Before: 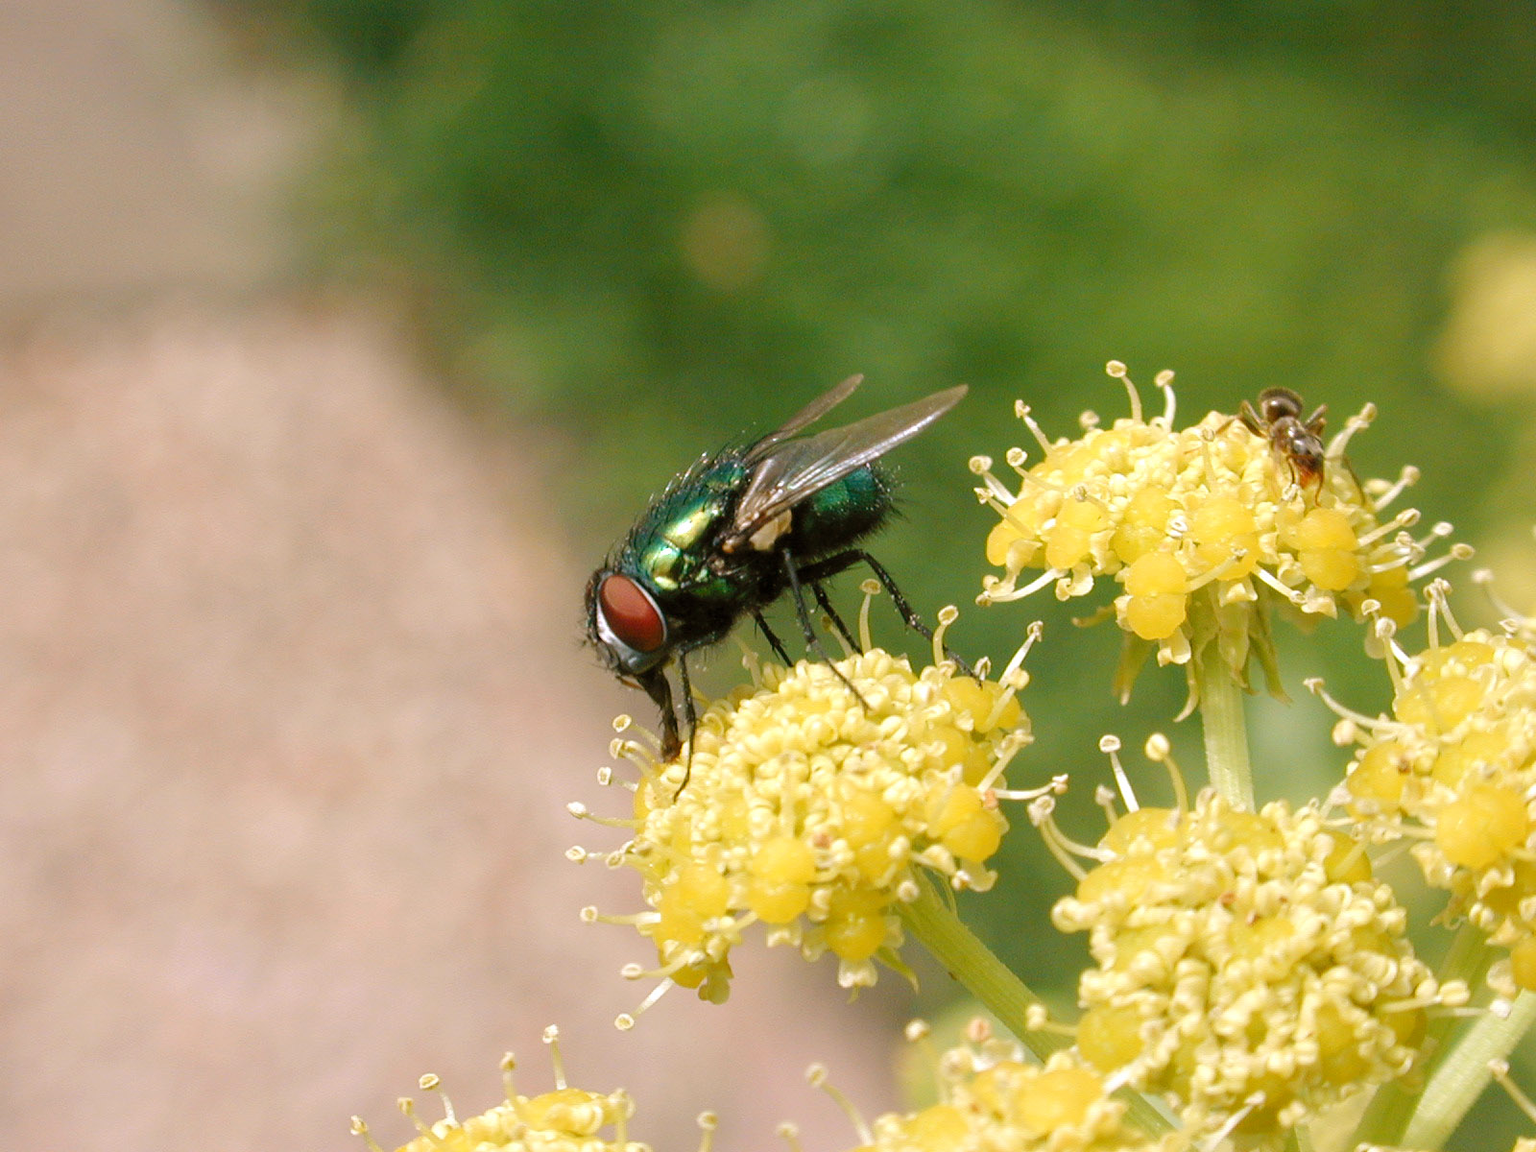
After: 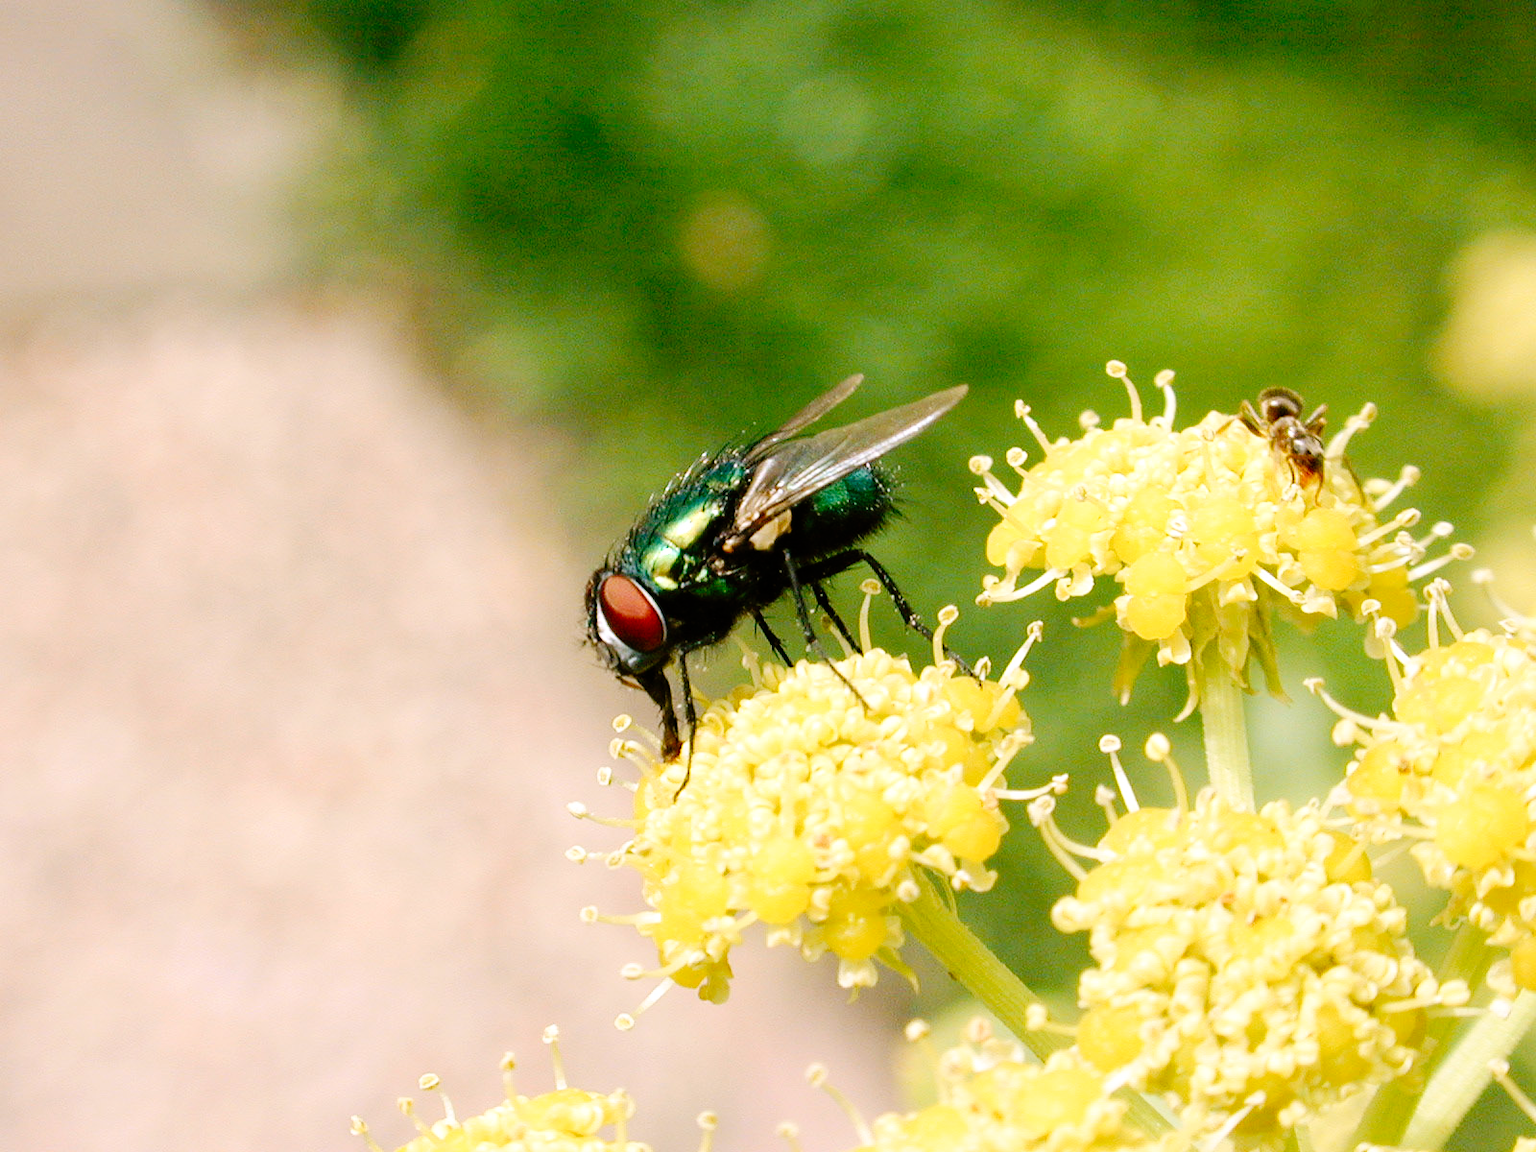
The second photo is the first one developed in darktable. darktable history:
tone curve: curves: ch0 [(0, 0) (0.003, 0) (0.011, 0.002) (0.025, 0.004) (0.044, 0.007) (0.069, 0.015) (0.1, 0.025) (0.136, 0.04) (0.177, 0.09) (0.224, 0.152) (0.277, 0.239) (0.335, 0.335) (0.399, 0.43) (0.468, 0.524) (0.543, 0.621) (0.623, 0.712) (0.709, 0.792) (0.801, 0.871) (0.898, 0.951) (1, 1)], preserve colors none
contrast brightness saturation: contrast 0.15, brightness 0.054
